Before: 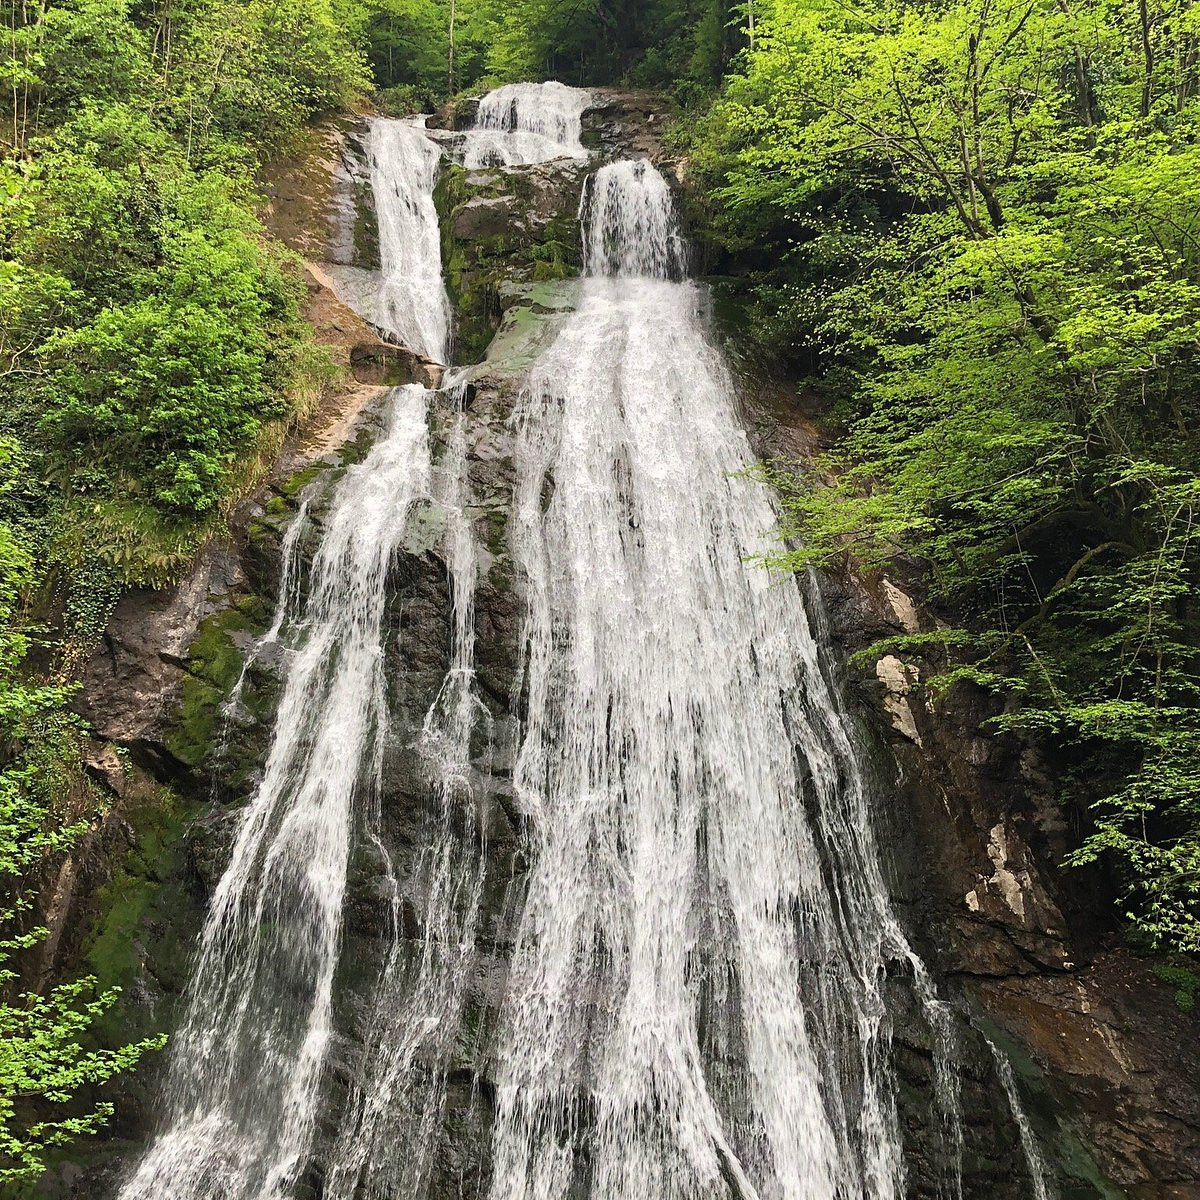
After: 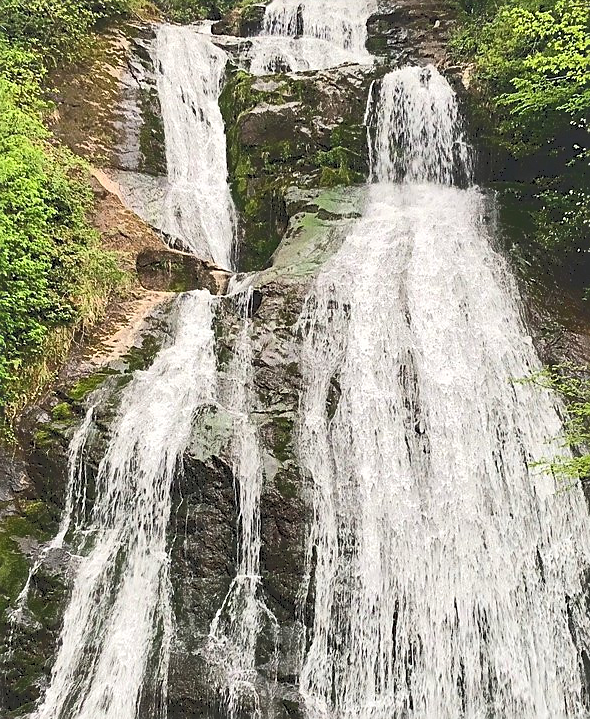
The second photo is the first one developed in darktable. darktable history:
sharpen: on, module defaults
tone curve: curves: ch0 [(0, 0) (0.003, 0.169) (0.011, 0.173) (0.025, 0.177) (0.044, 0.184) (0.069, 0.191) (0.1, 0.199) (0.136, 0.206) (0.177, 0.221) (0.224, 0.248) (0.277, 0.284) (0.335, 0.344) (0.399, 0.413) (0.468, 0.497) (0.543, 0.594) (0.623, 0.691) (0.709, 0.779) (0.801, 0.868) (0.898, 0.931) (1, 1)], color space Lab, independent channels, preserve colors none
crop: left 17.909%, top 7.9%, right 32.883%, bottom 32.127%
shadows and highlights: shadows 36.28, highlights -27.89, shadows color adjustment 97.66%, soften with gaussian
tone equalizer: edges refinement/feathering 500, mask exposure compensation -1.57 EV, preserve details no
